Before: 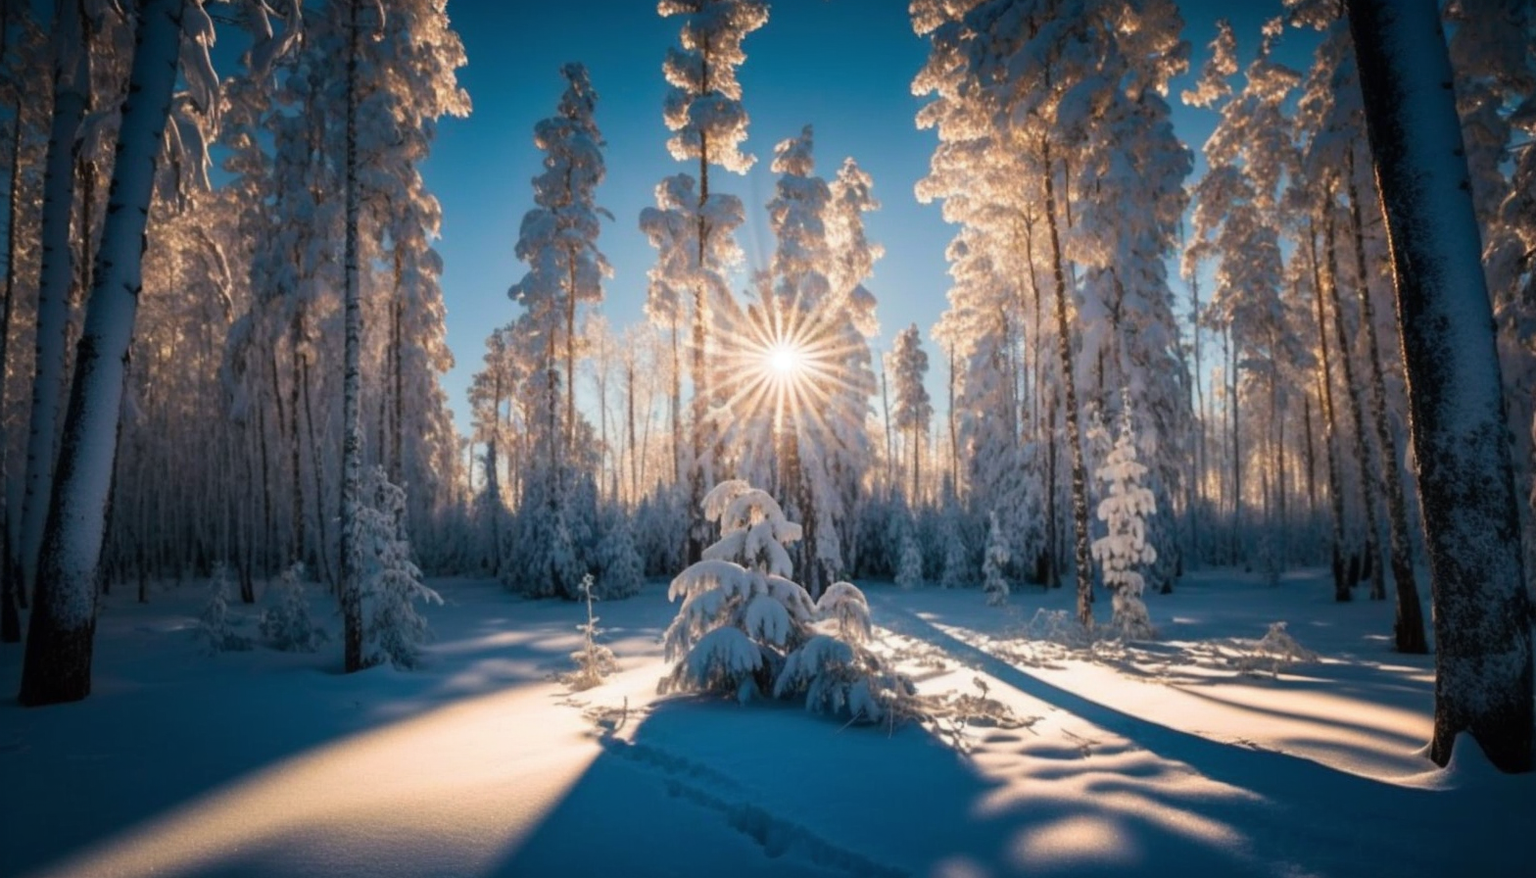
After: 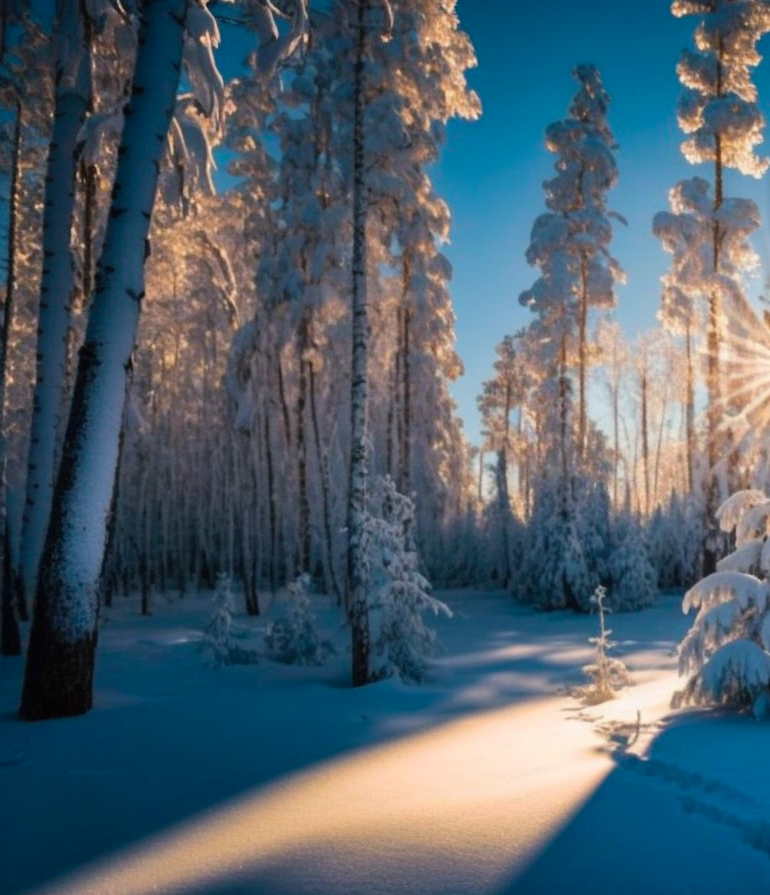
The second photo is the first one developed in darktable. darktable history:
shadows and highlights: white point adjustment 0.05, highlights color adjustment 55.9%, soften with gaussian
color balance: output saturation 120%
crop and rotate: left 0%, top 0%, right 50.845%
